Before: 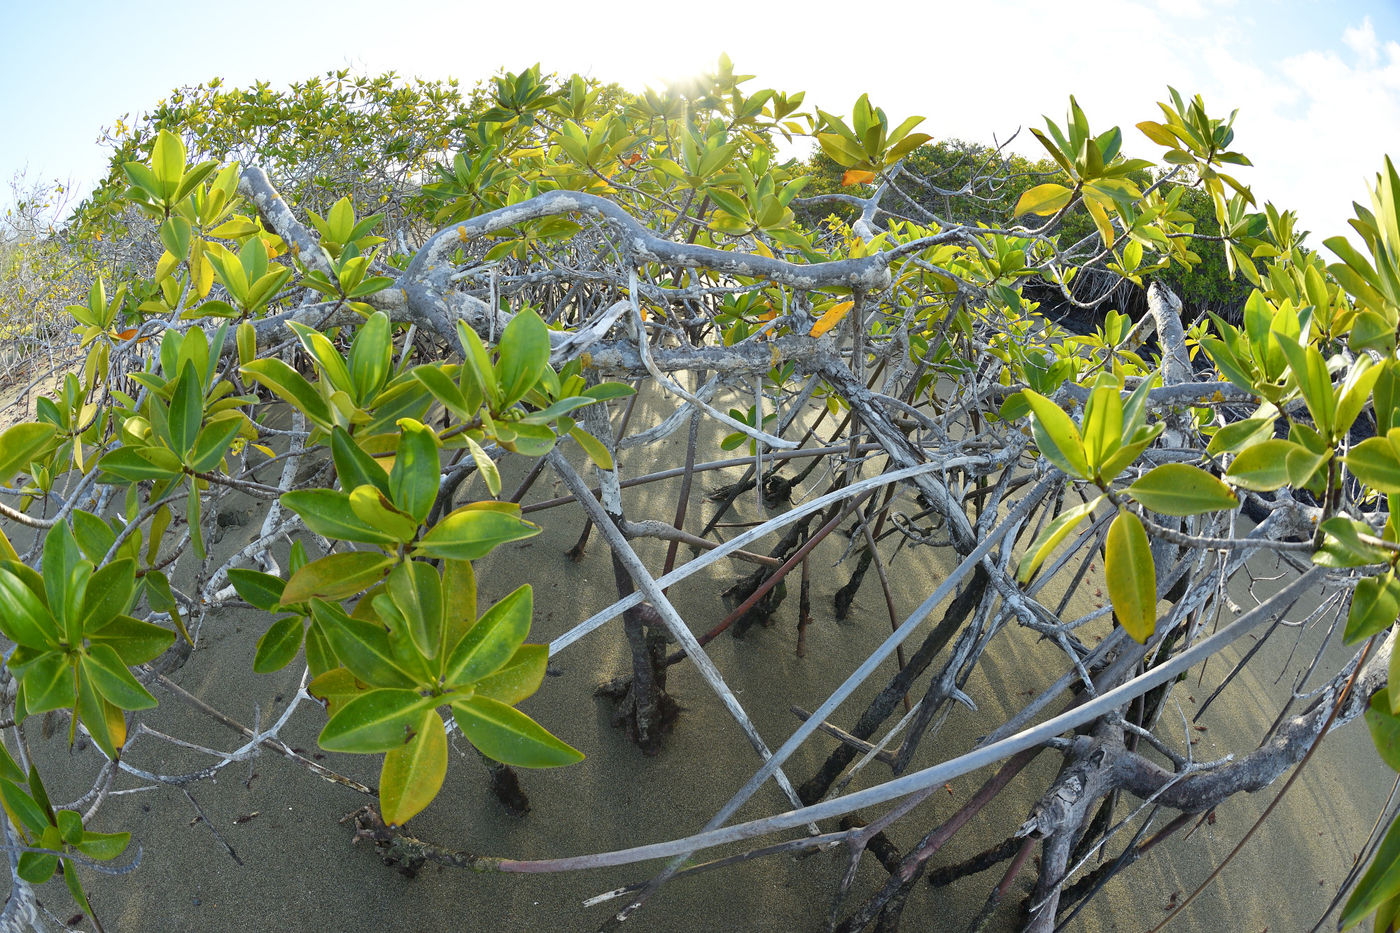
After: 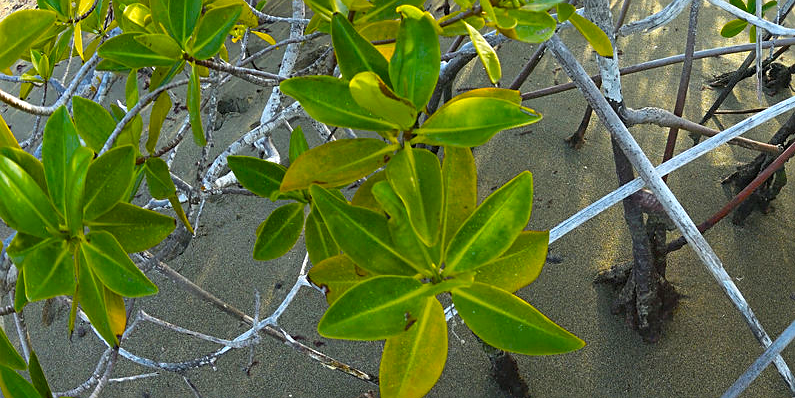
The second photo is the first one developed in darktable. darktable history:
sharpen: on, module defaults
crop: top 44.329%, right 43.173%, bottom 12.906%
color balance rgb: linear chroma grading › shadows -29.289%, linear chroma grading › global chroma 34.589%, perceptual saturation grading › global saturation 19.334%, perceptual brilliance grading › global brilliance 11.387%, saturation formula JzAzBz (2021)
